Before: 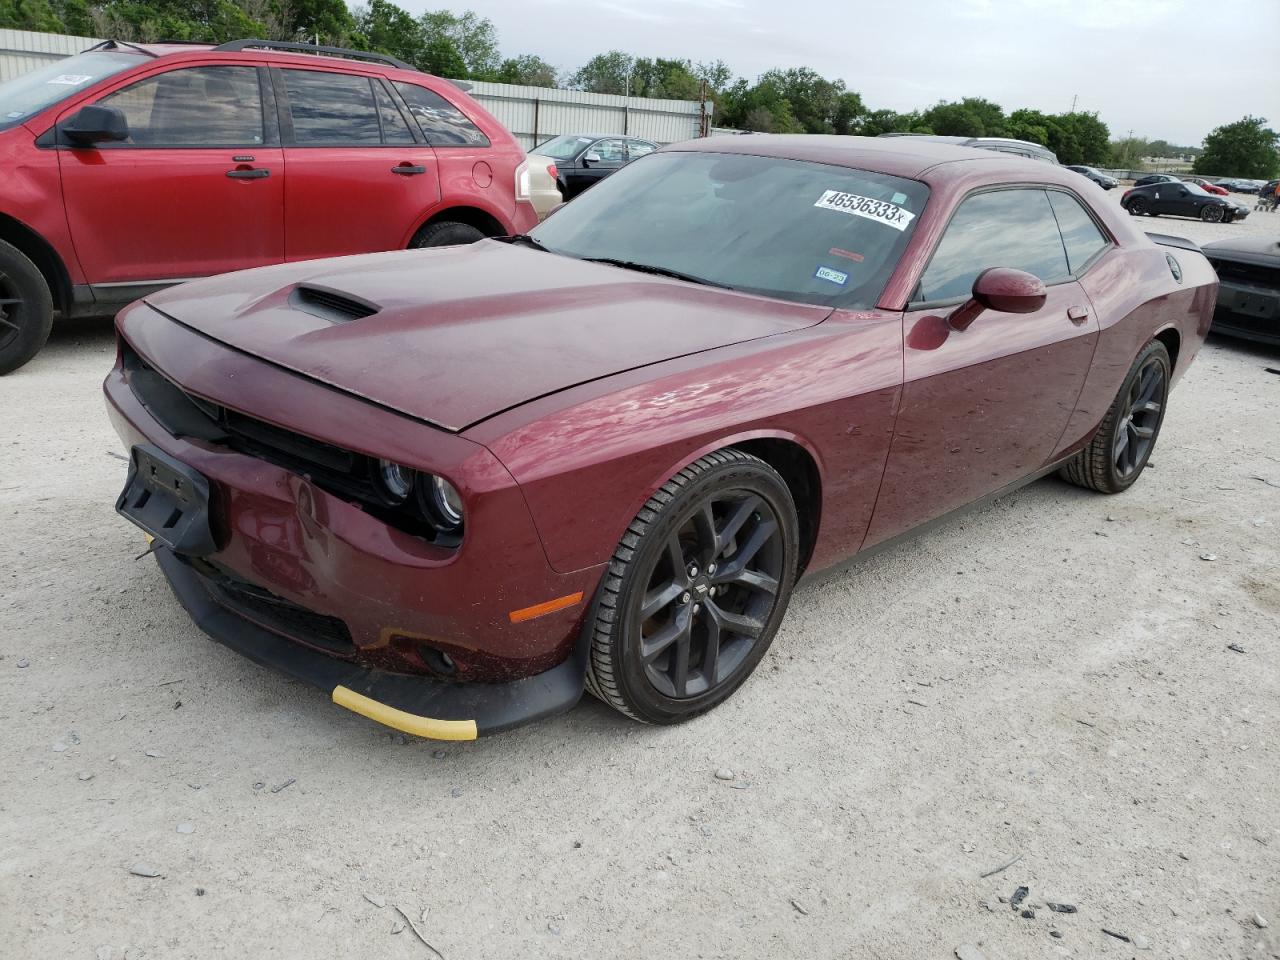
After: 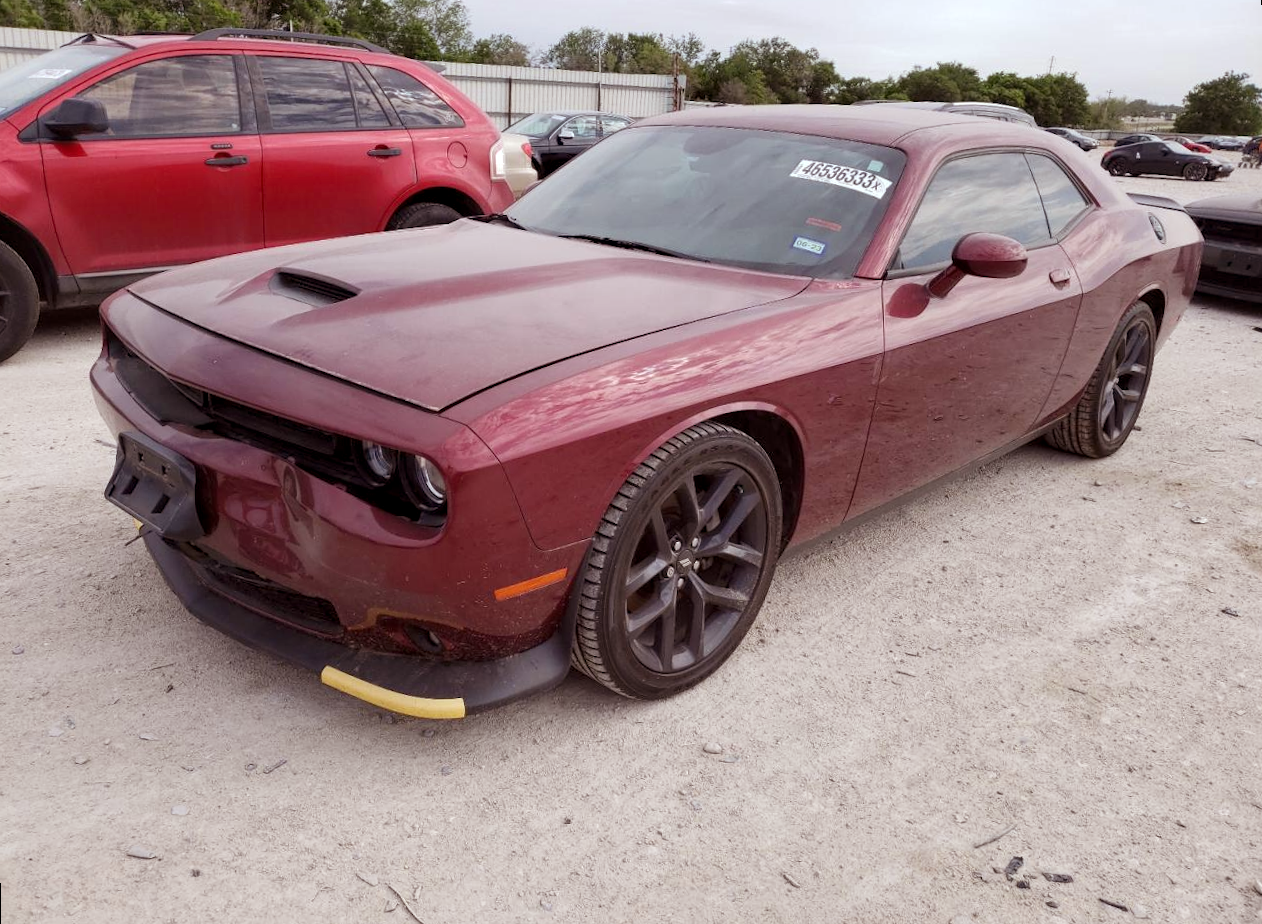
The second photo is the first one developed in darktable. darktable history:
rotate and perspective: rotation -1.32°, lens shift (horizontal) -0.031, crop left 0.015, crop right 0.985, crop top 0.047, crop bottom 0.982
rgb levels: mode RGB, independent channels, levels [[0, 0.474, 1], [0, 0.5, 1], [0, 0.5, 1]]
local contrast: highlights 100%, shadows 100%, detail 120%, midtone range 0.2
